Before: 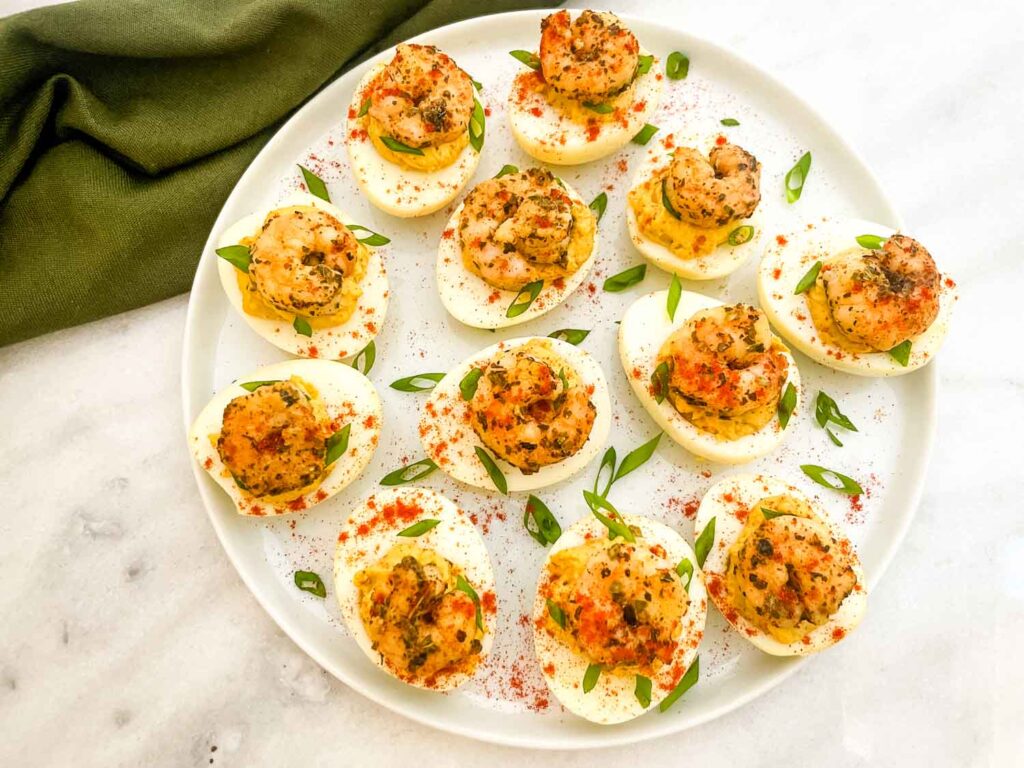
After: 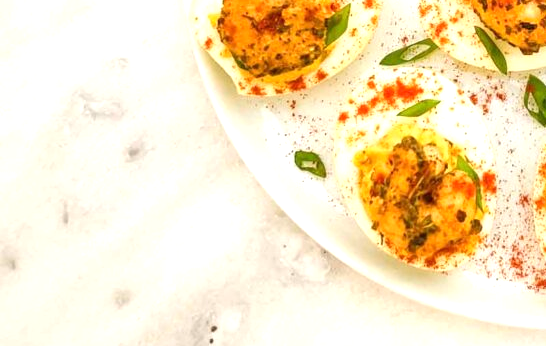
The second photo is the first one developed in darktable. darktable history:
crop and rotate: top 54.778%, right 46.61%, bottom 0.159%
exposure: black level correction 0.001, exposure 0.5 EV, compensate exposure bias true, compensate highlight preservation false
